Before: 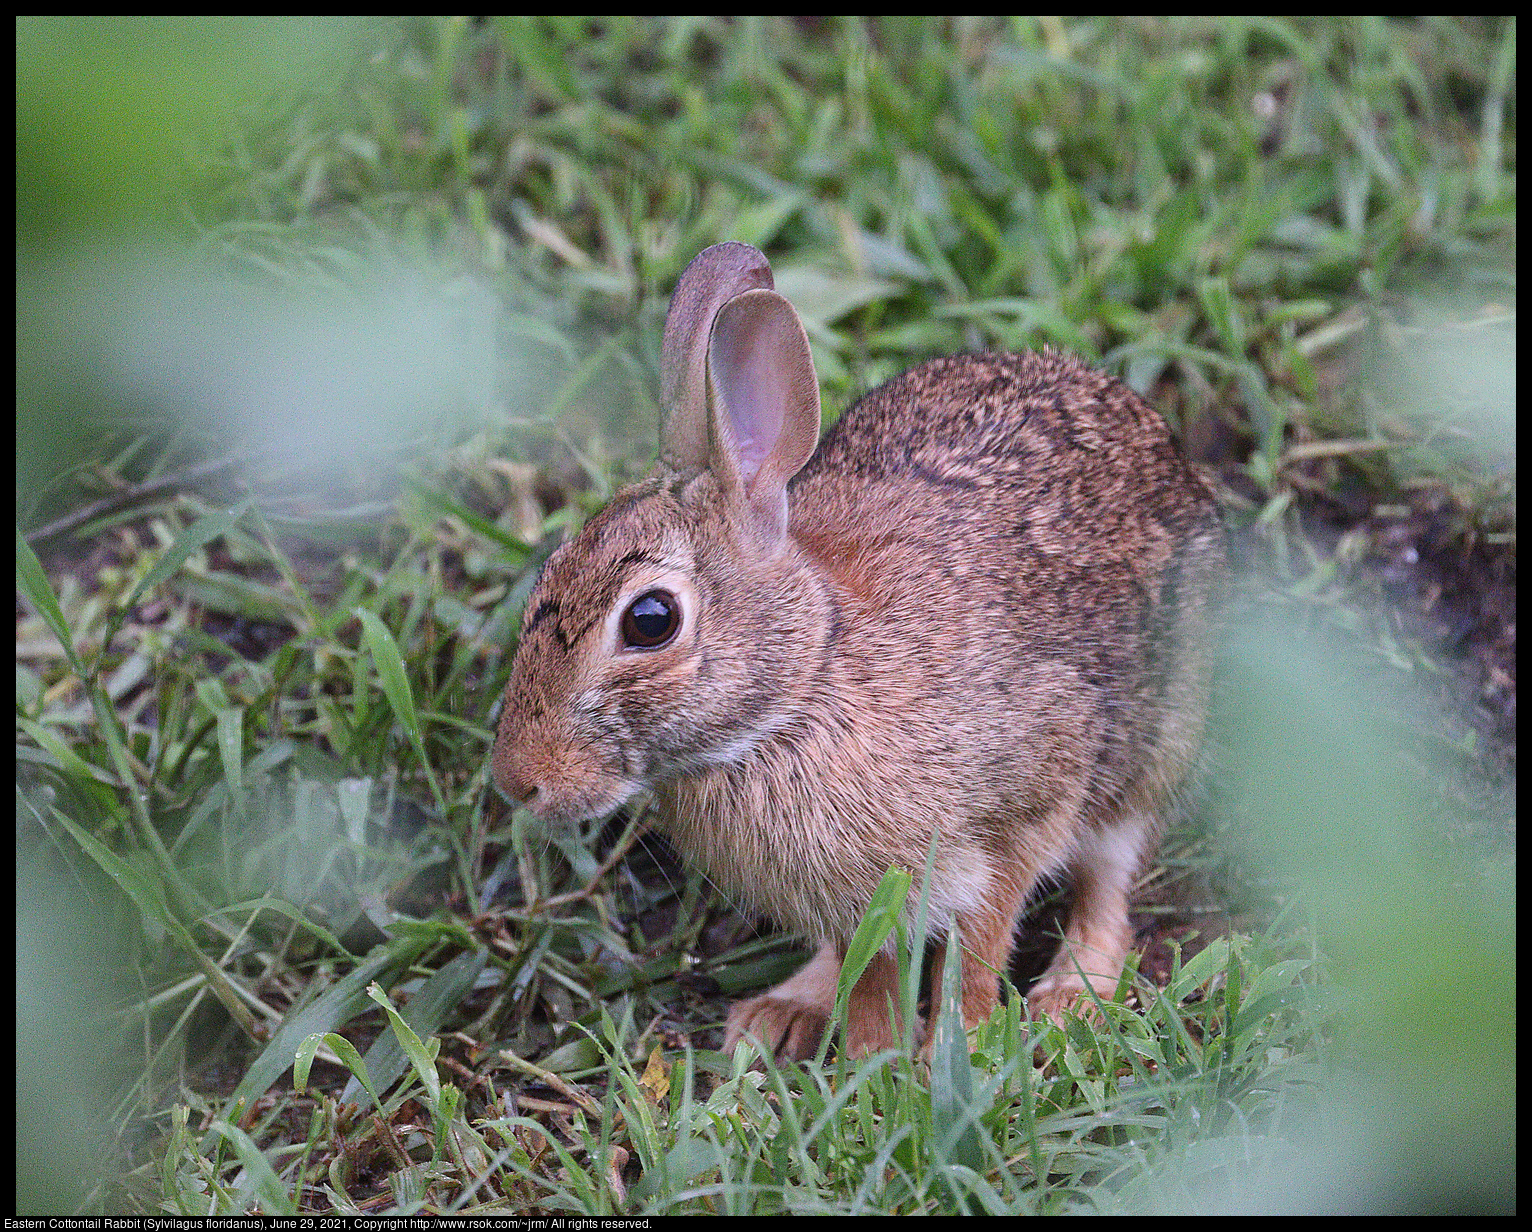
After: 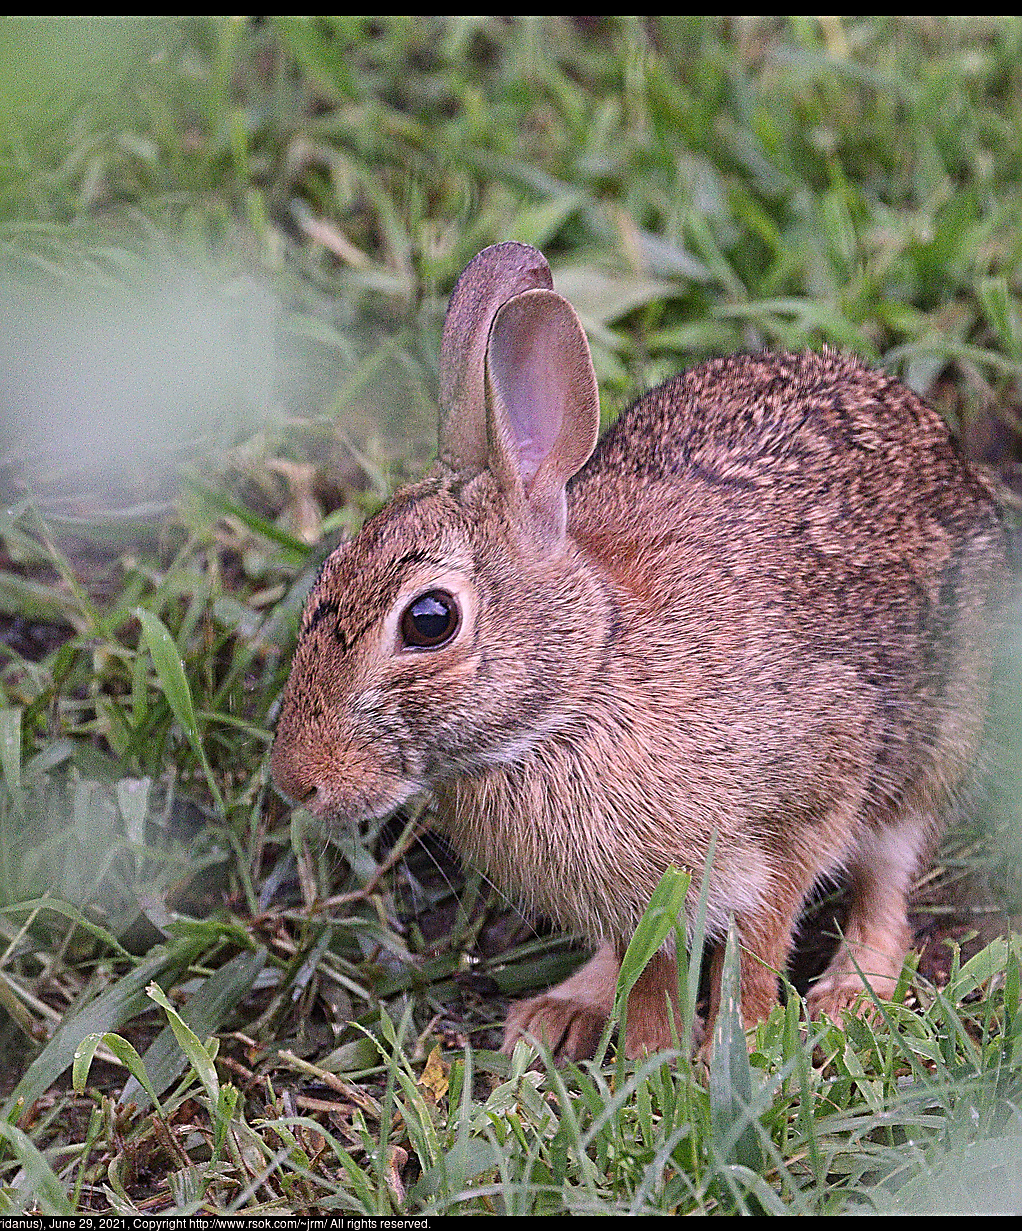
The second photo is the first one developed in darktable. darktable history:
crop and rotate: left 14.443%, right 18.796%
sharpen: radius 2.544, amount 0.646
color correction: highlights a* 7.28, highlights b* 4.35
